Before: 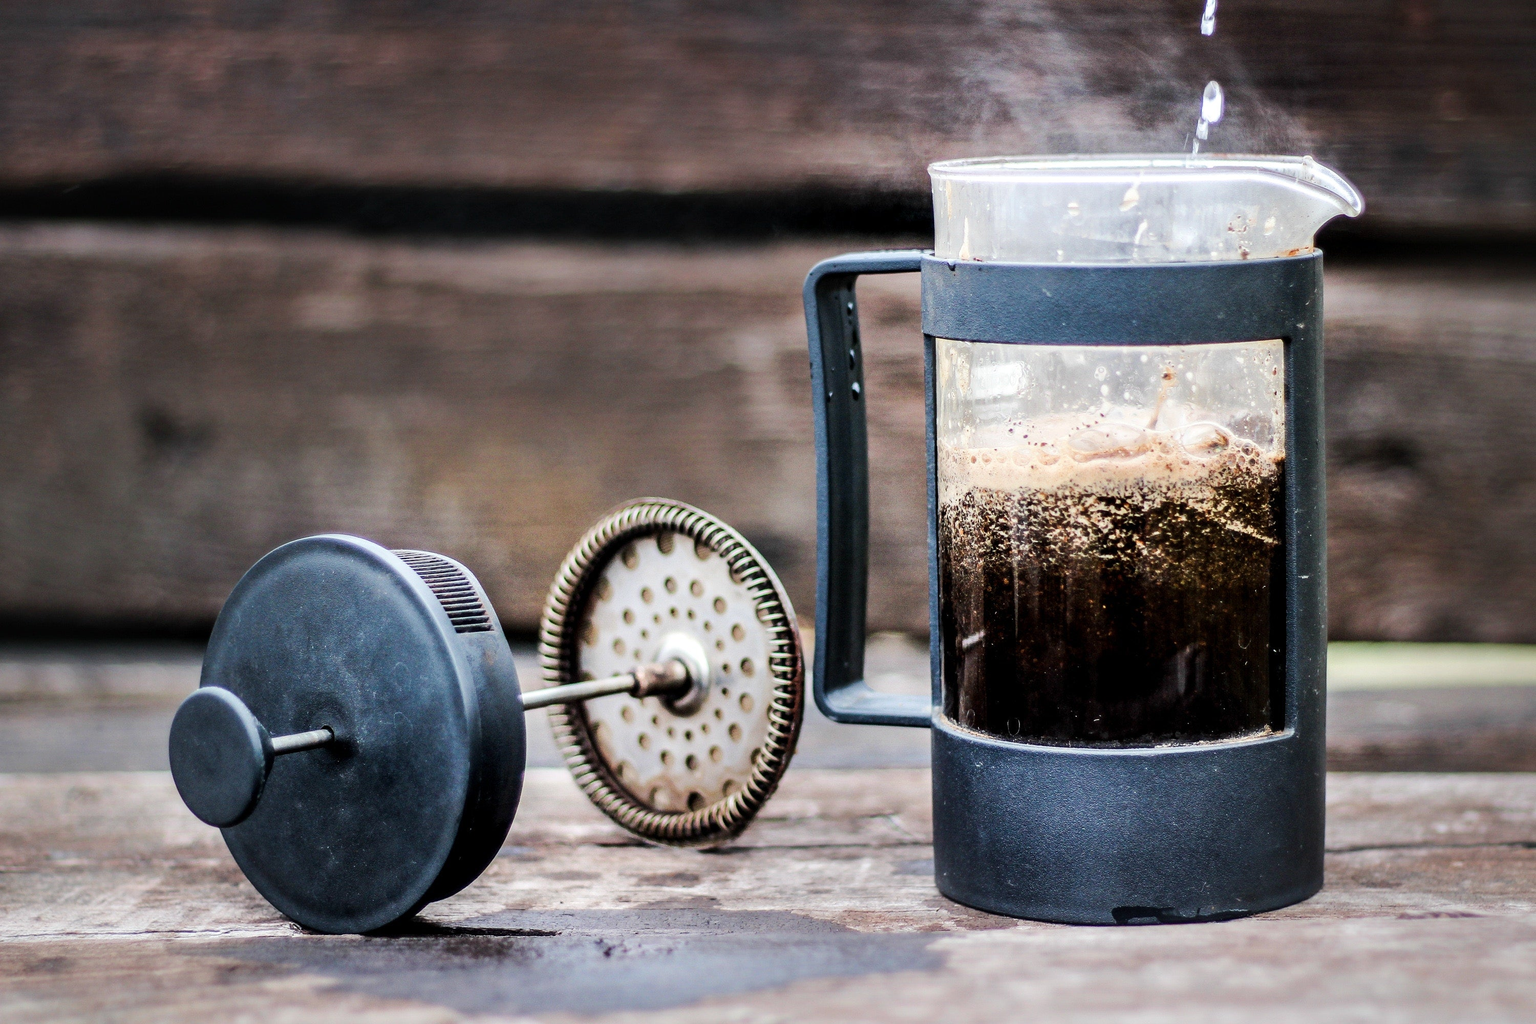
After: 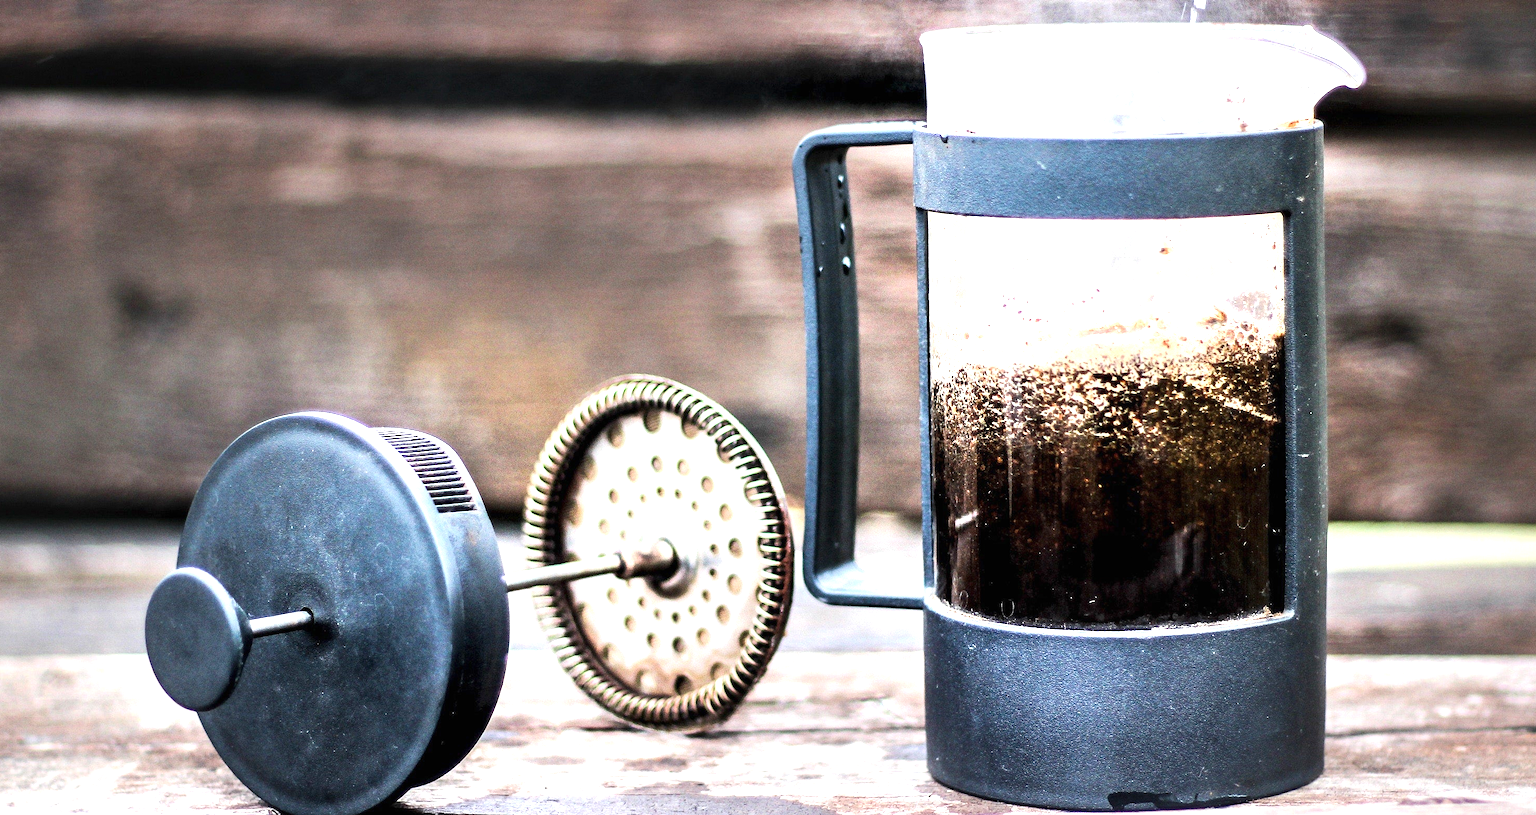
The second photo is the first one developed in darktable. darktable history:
grain: coarseness 0.09 ISO
crop and rotate: left 1.814%, top 12.818%, right 0.25%, bottom 9.225%
exposure: black level correction 0, exposure 1.1 EV, compensate highlight preservation false
